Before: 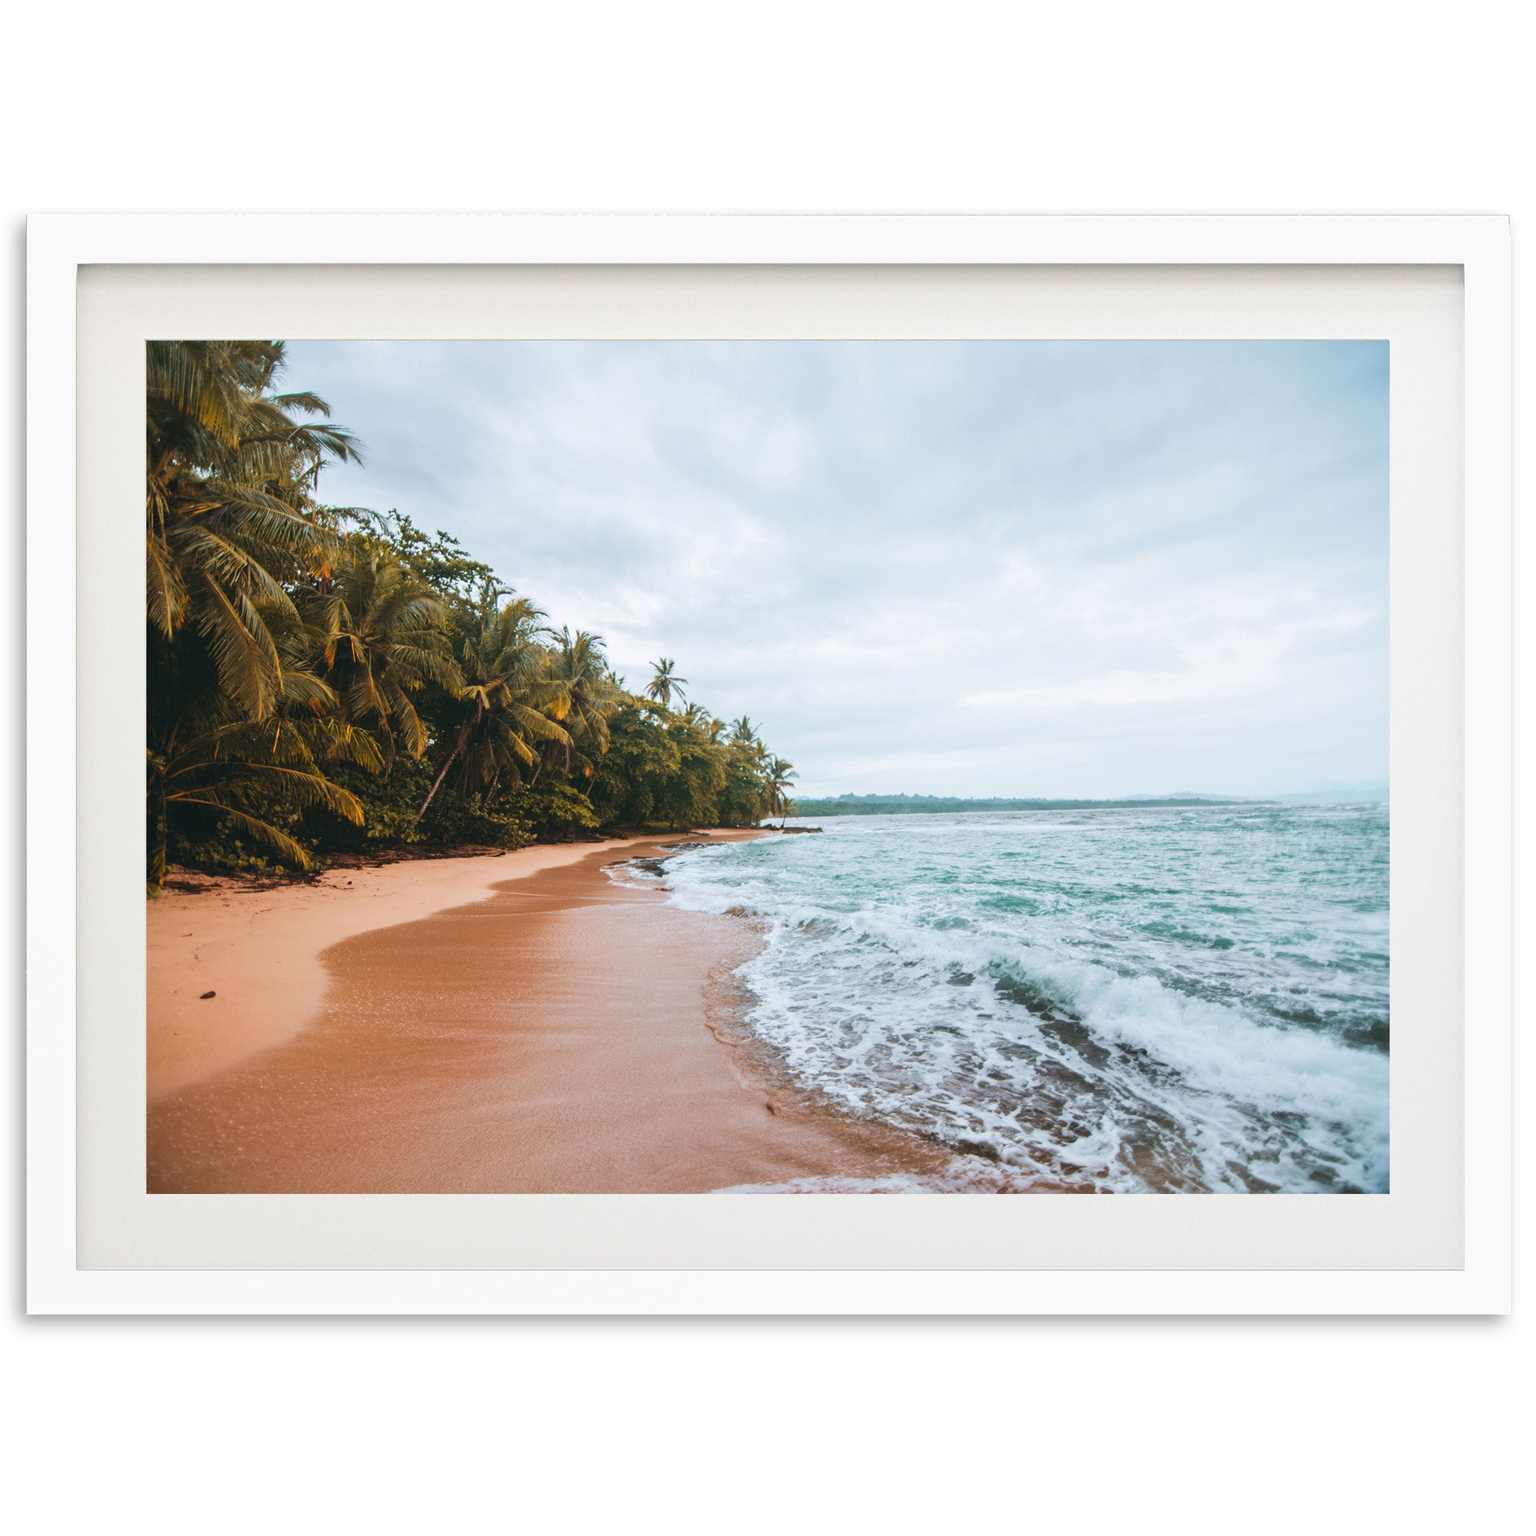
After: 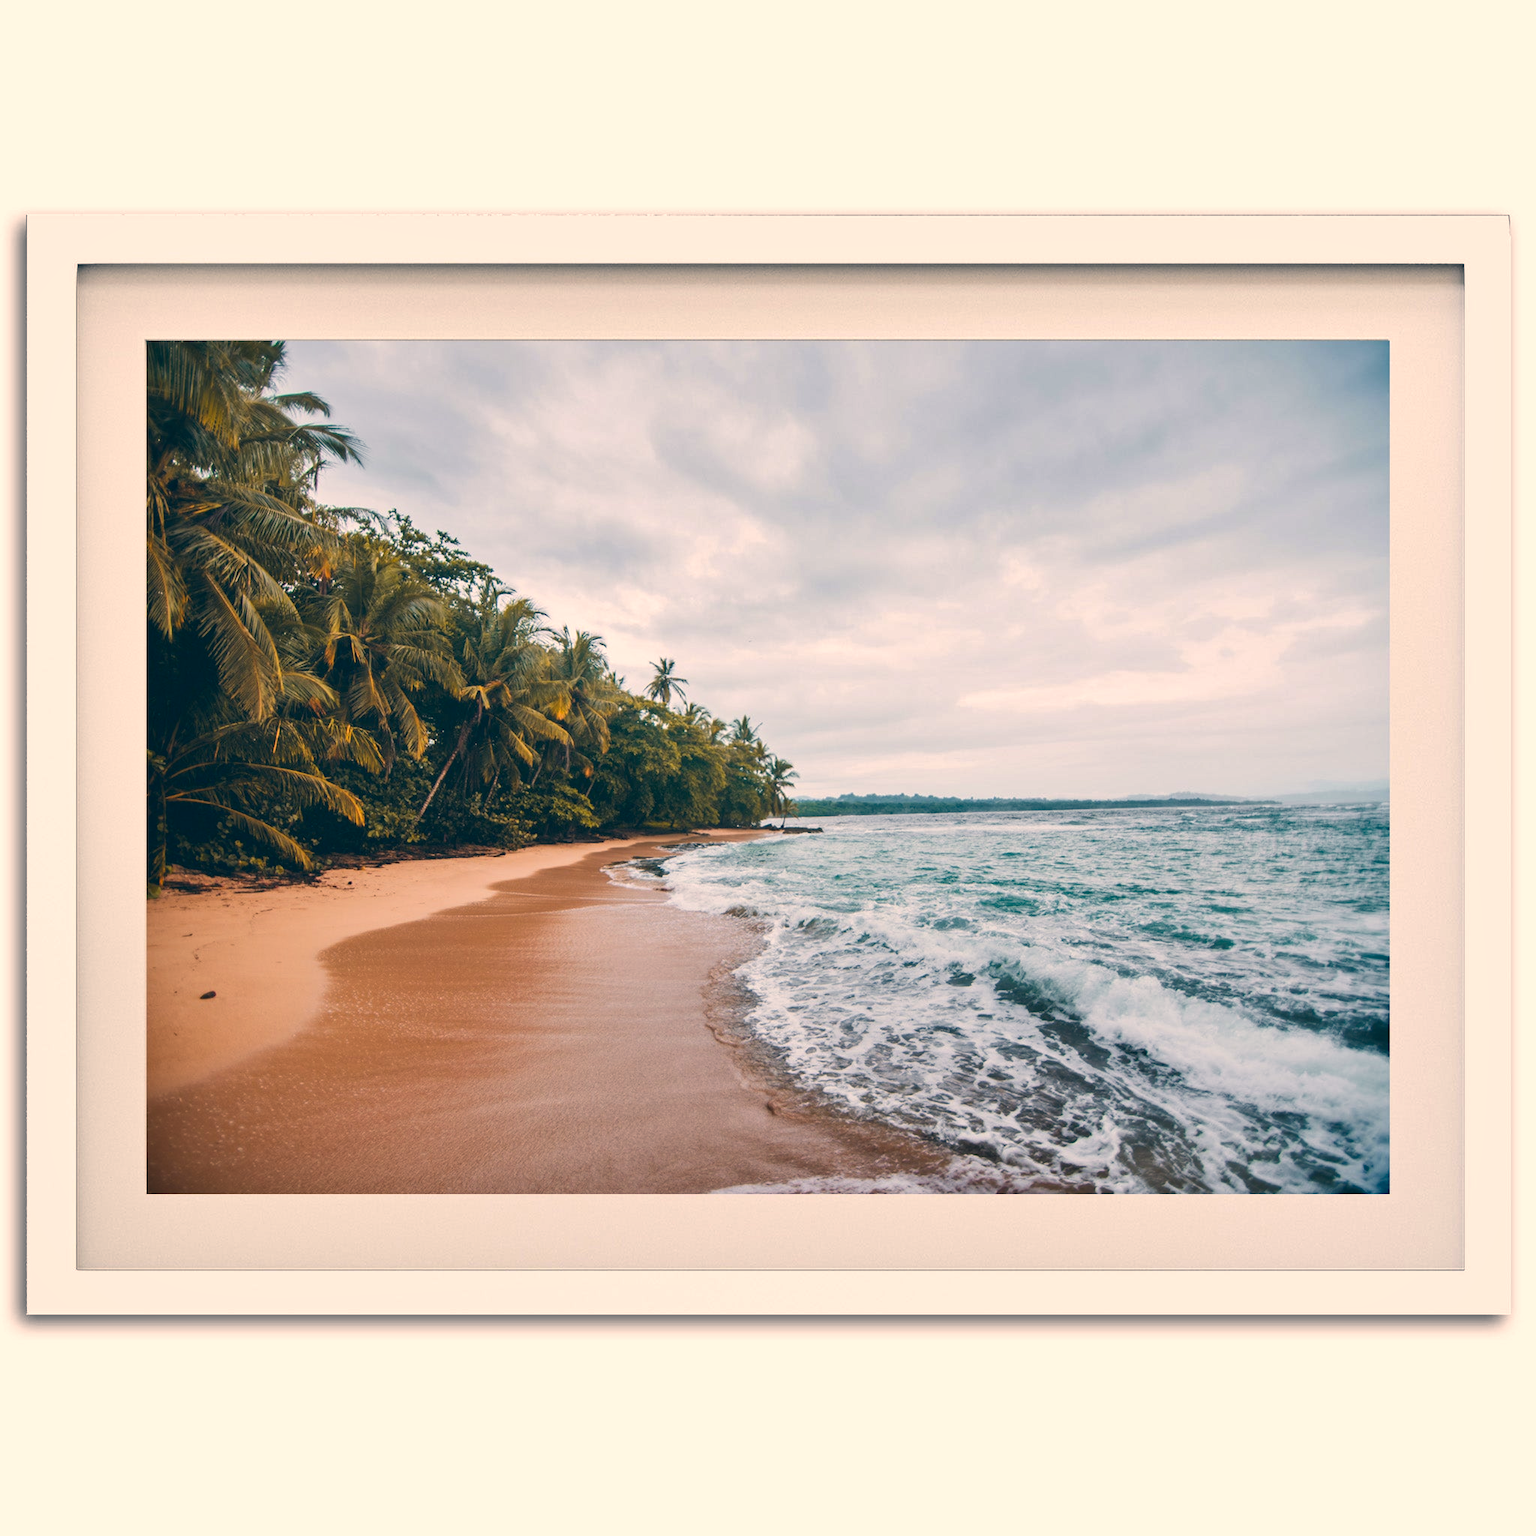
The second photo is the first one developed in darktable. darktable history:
color correction: highlights a* 10.32, highlights b* 14.54, shadows a* -9.82, shadows b* -14.9
shadows and highlights: low approximation 0.01, soften with gaussian
